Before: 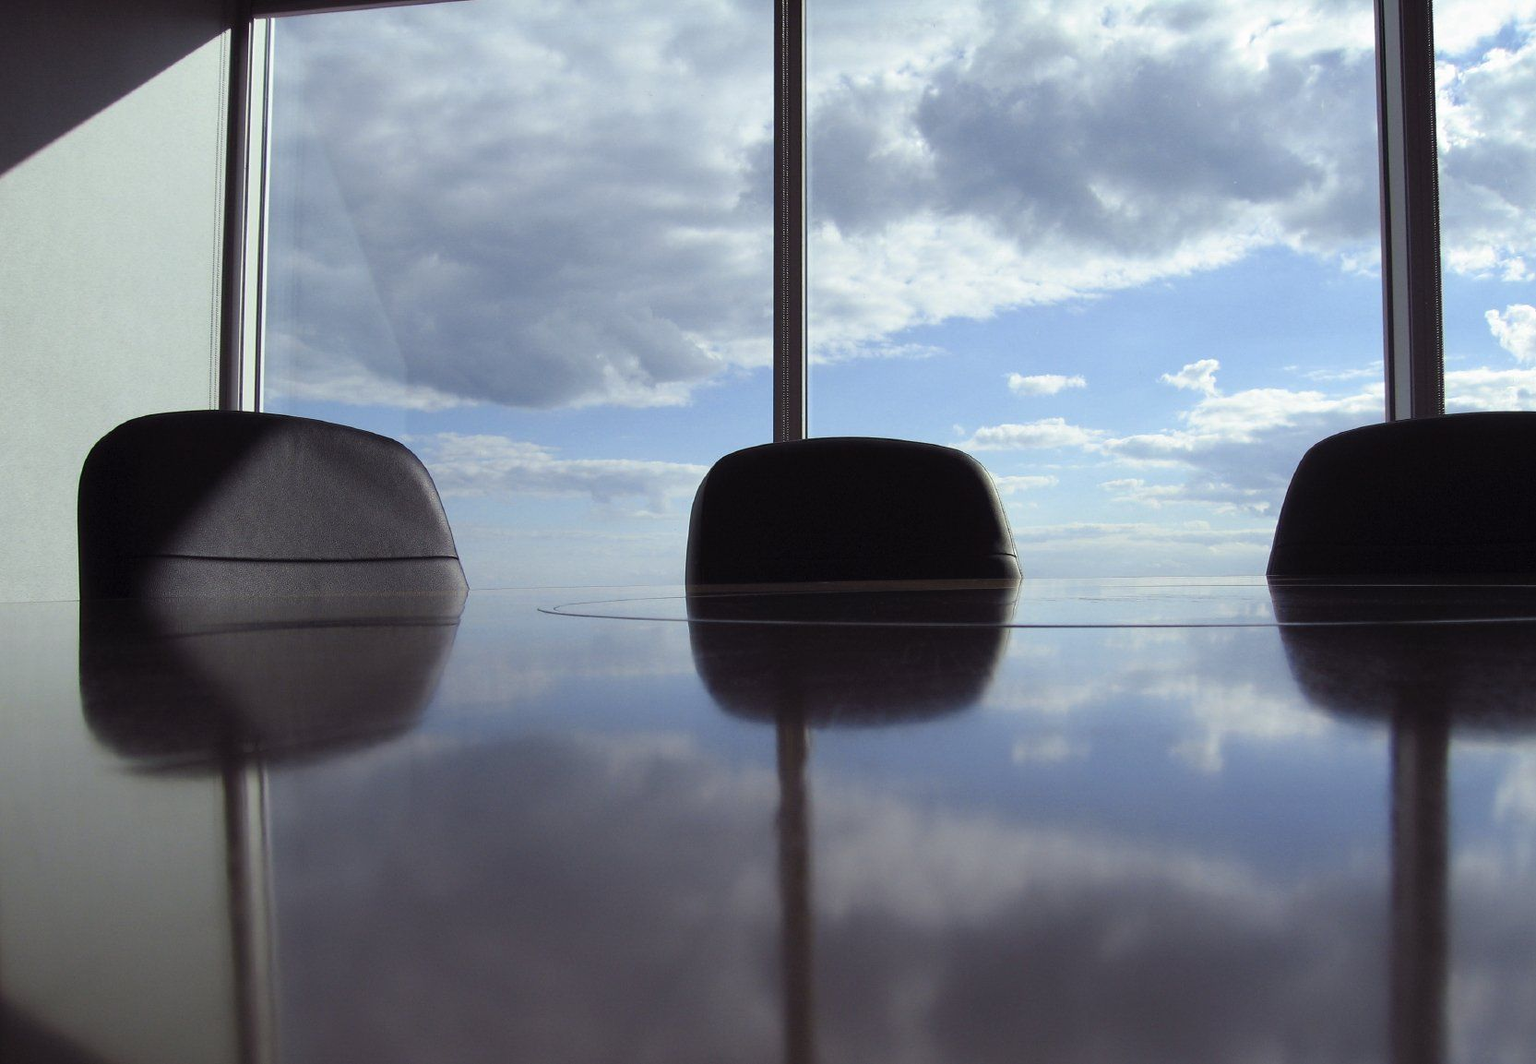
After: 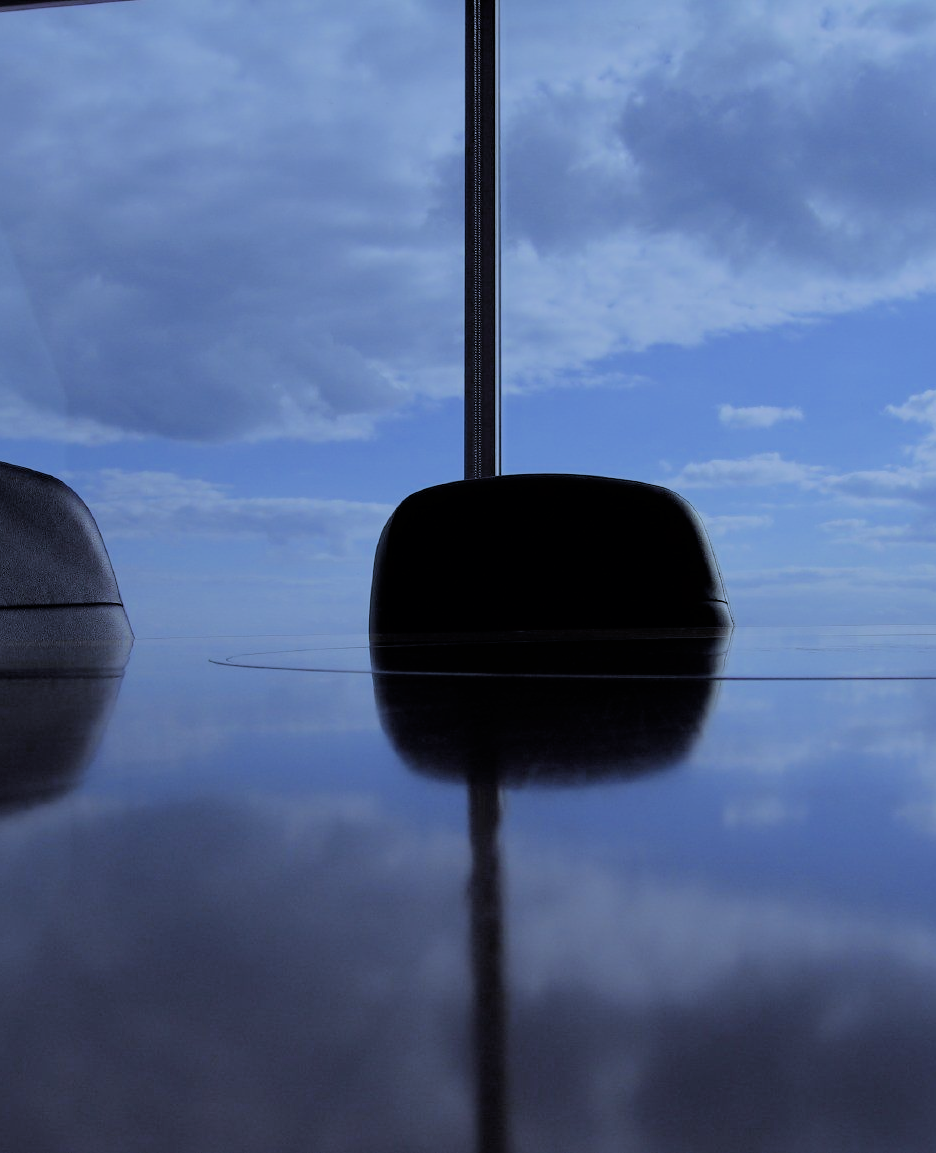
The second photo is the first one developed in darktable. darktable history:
filmic rgb: black relative exposure -6.15 EV, white relative exposure 6.96 EV, hardness 2.23, color science v6 (2022)
crop and rotate: left 22.516%, right 21.234%
exposure: exposure -0.492 EV, compensate highlight preservation false
white balance: red 0.871, blue 1.249
